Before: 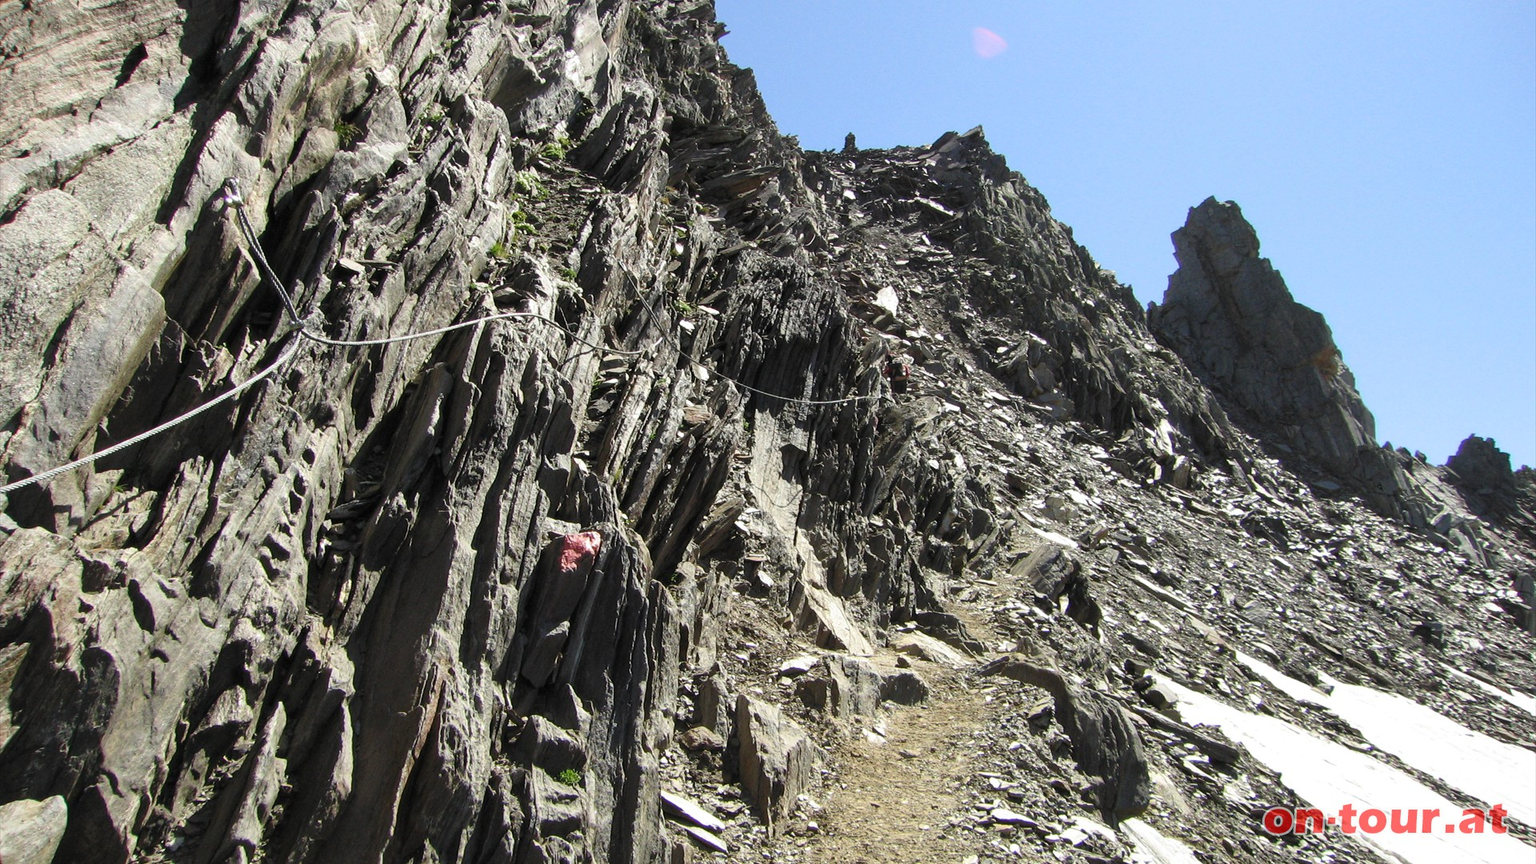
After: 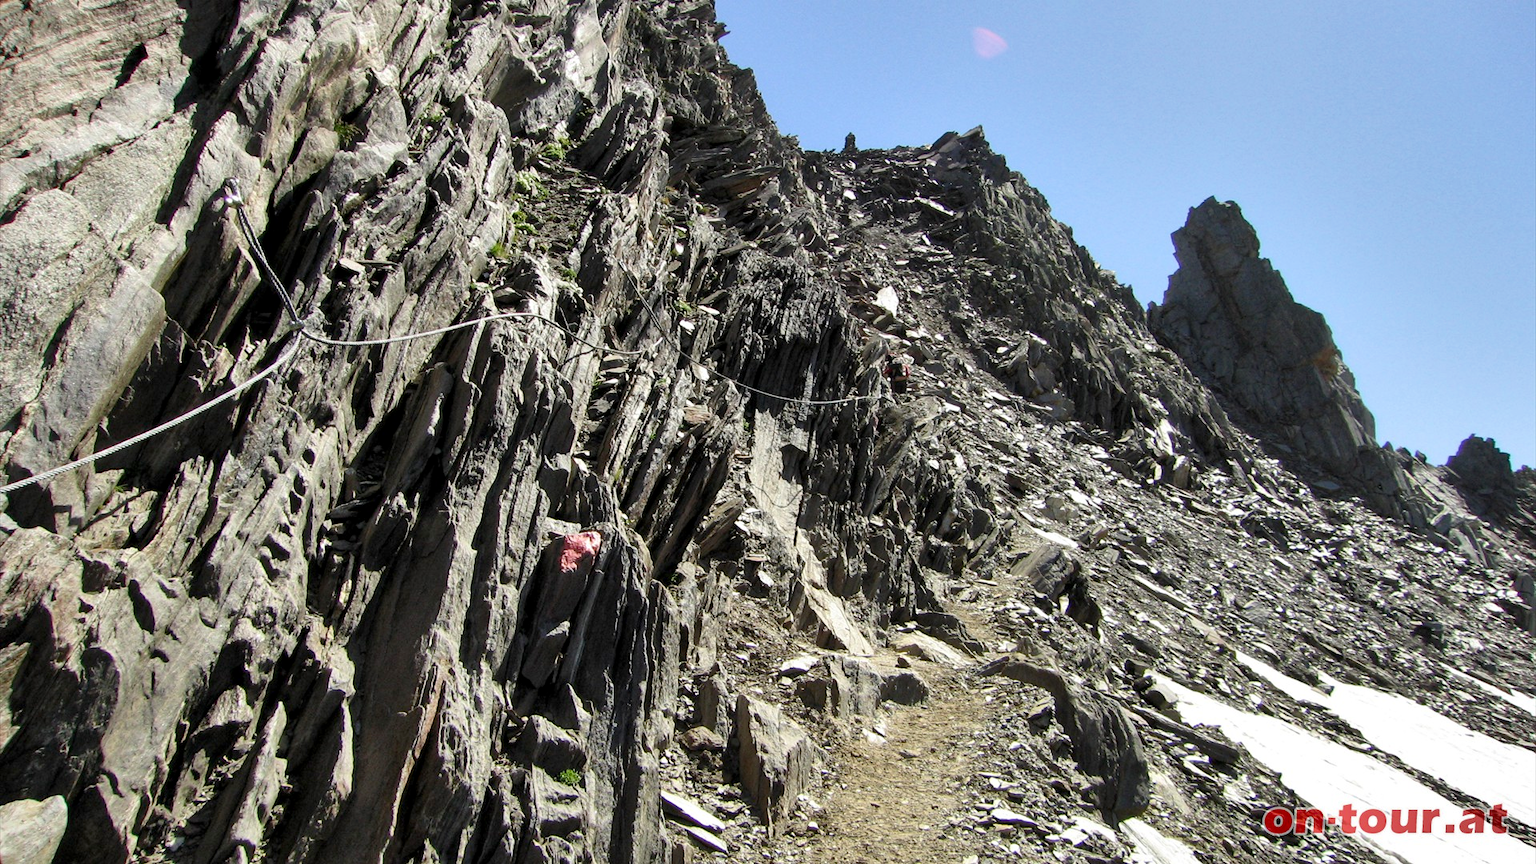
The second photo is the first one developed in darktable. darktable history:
exposure: black level correction 0.005, exposure 0.003 EV, compensate exposure bias true, compensate highlight preservation false
shadows and highlights: highlights color adjustment 0.818%, soften with gaussian
